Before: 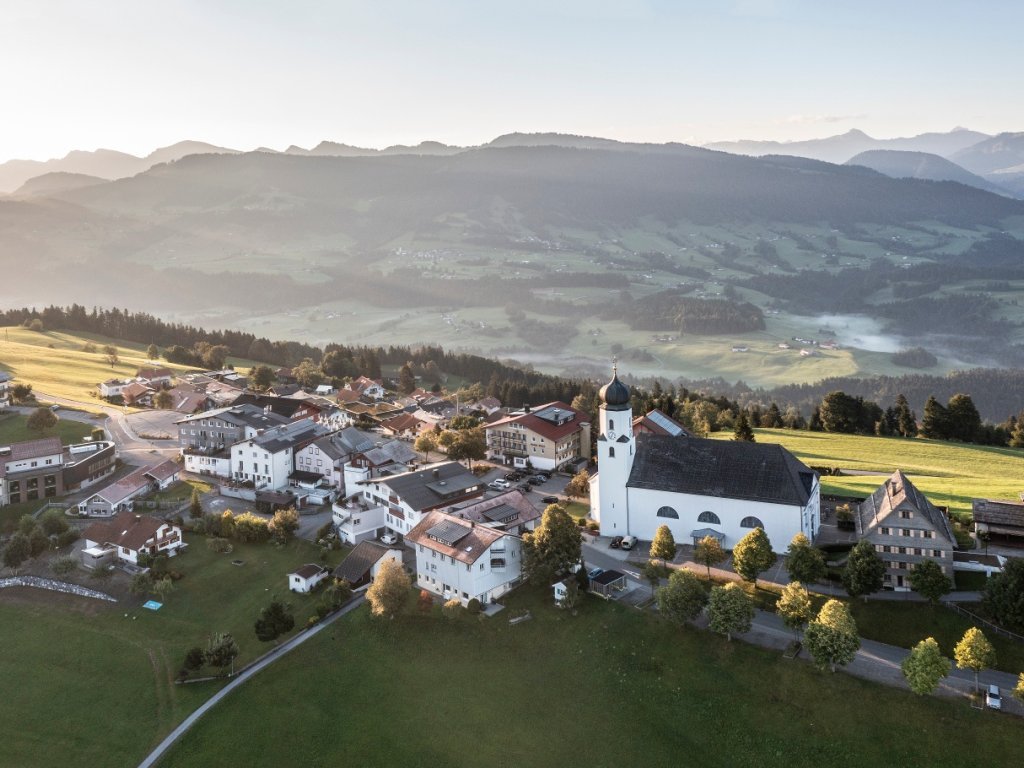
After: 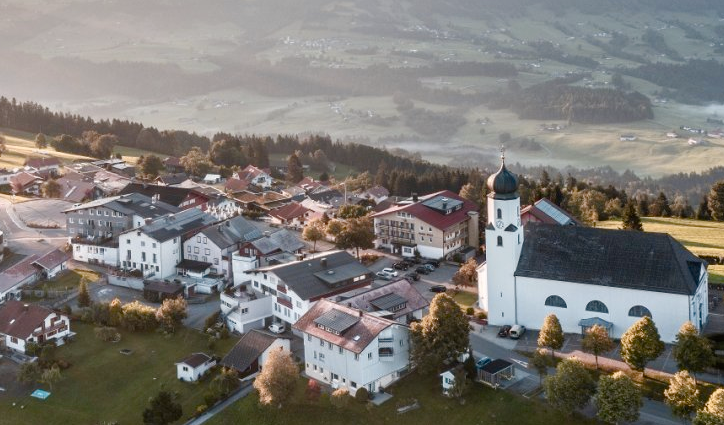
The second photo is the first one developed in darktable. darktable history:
color balance rgb: highlights gain › chroma 0.251%, highlights gain › hue 330.81°, perceptual saturation grading › global saturation 20%, perceptual saturation grading › highlights -49.675%, perceptual saturation grading › shadows 24.013%, hue shift -13.37°
crop: left 11.008%, top 27.604%, right 18.267%, bottom 16.993%
